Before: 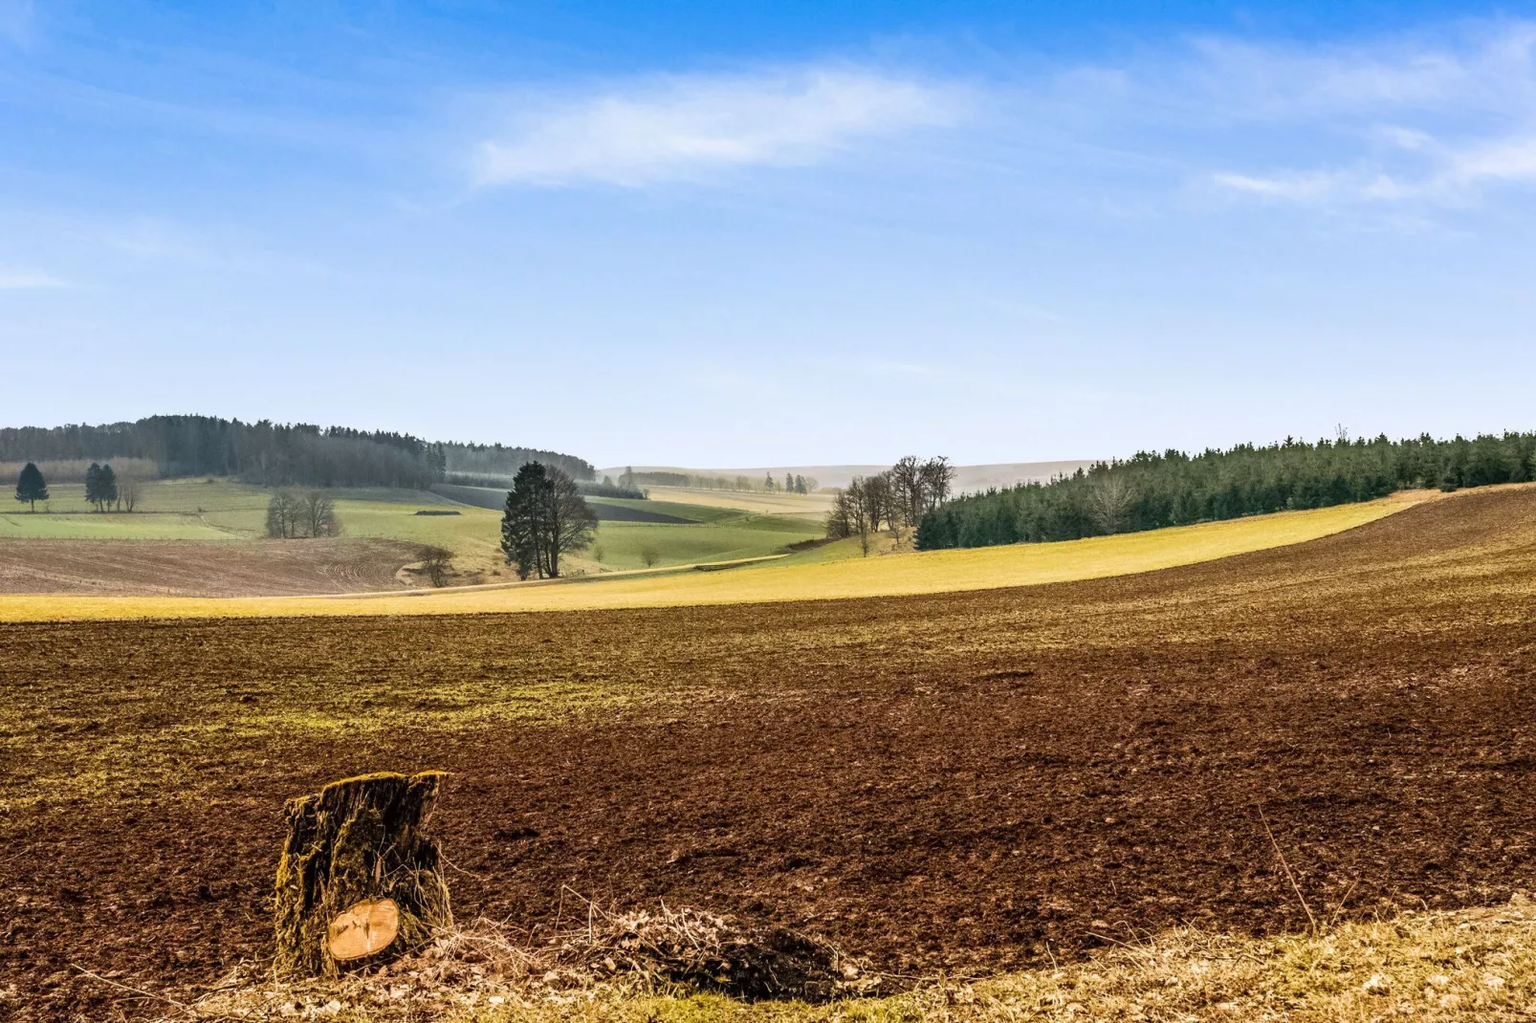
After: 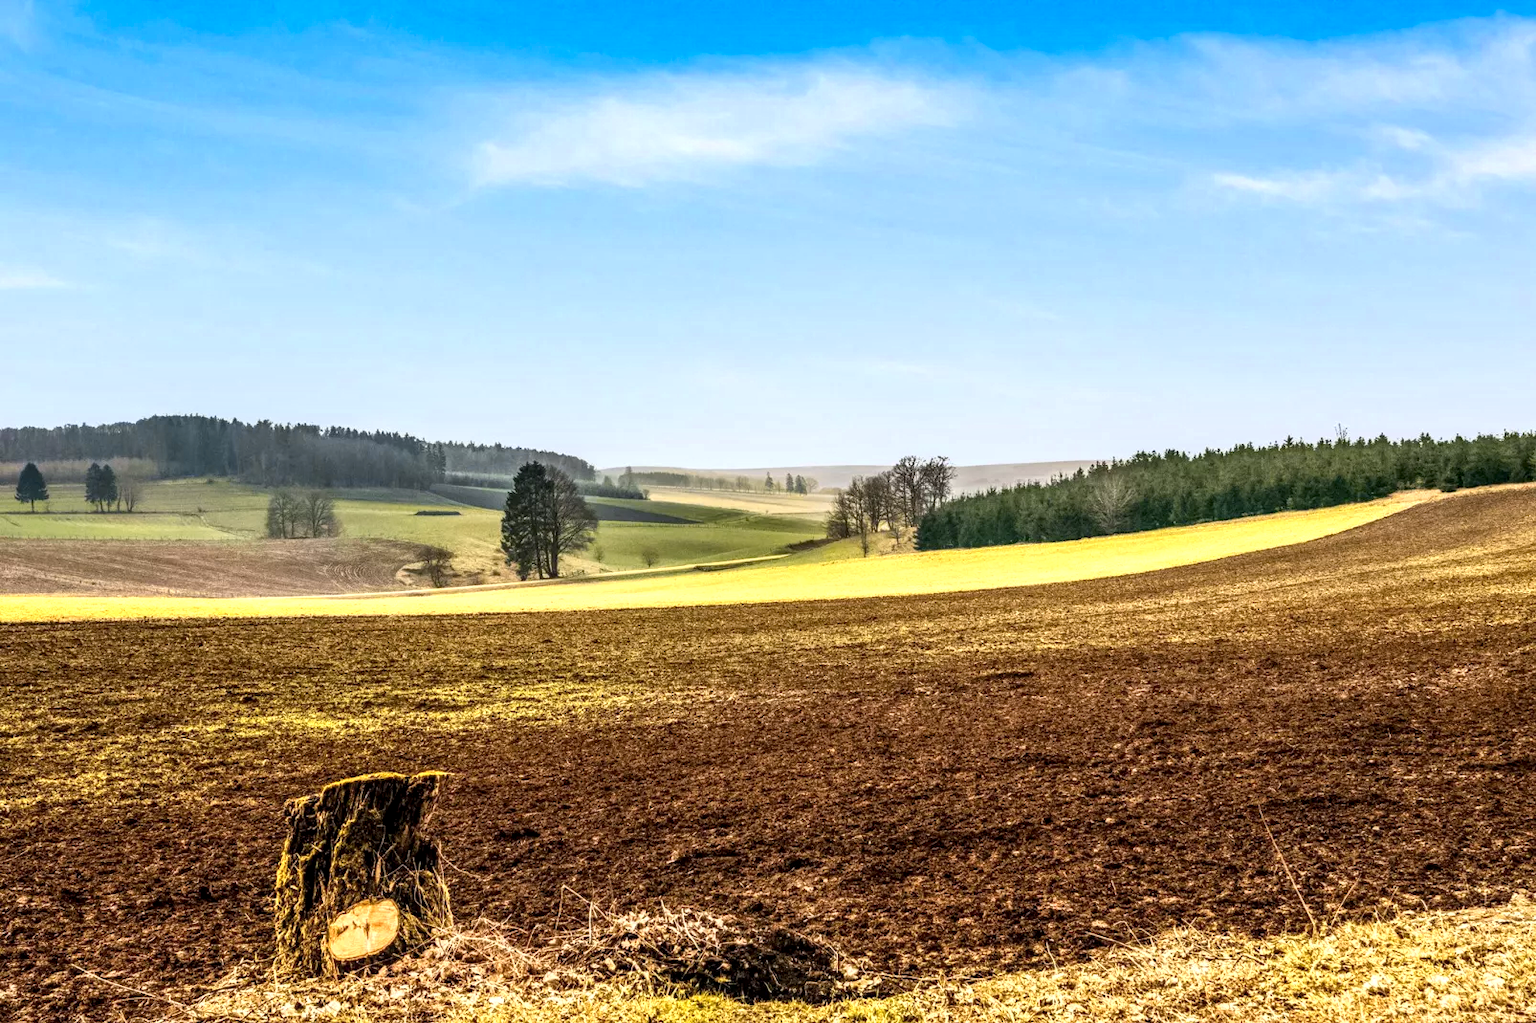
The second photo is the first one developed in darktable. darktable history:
color zones: curves: ch0 [(0.099, 0.624) (0.257, 0.596) (0.384, 0.376) (0.529, 0.492) (0.697, 0.564) (0.768, 0.532) (0.908, 0.644)]; ch1 [(0.112, 0.564) (0.254, 0.612) (0.432, 0.676) (0.592, 0.456) (0.743, 0.684) (0.888, 0.536)]; ch2 [(0.25, 0.5) (0.469, 0.36) (0.75, 0.5)]
local contrast: on, module defaults
